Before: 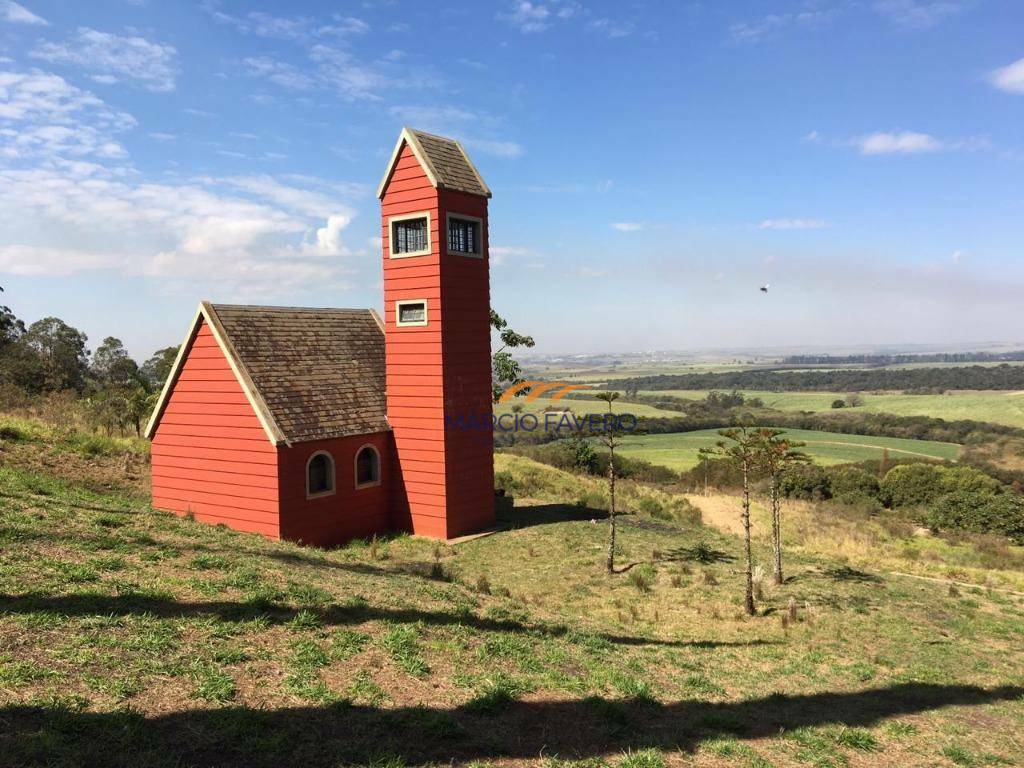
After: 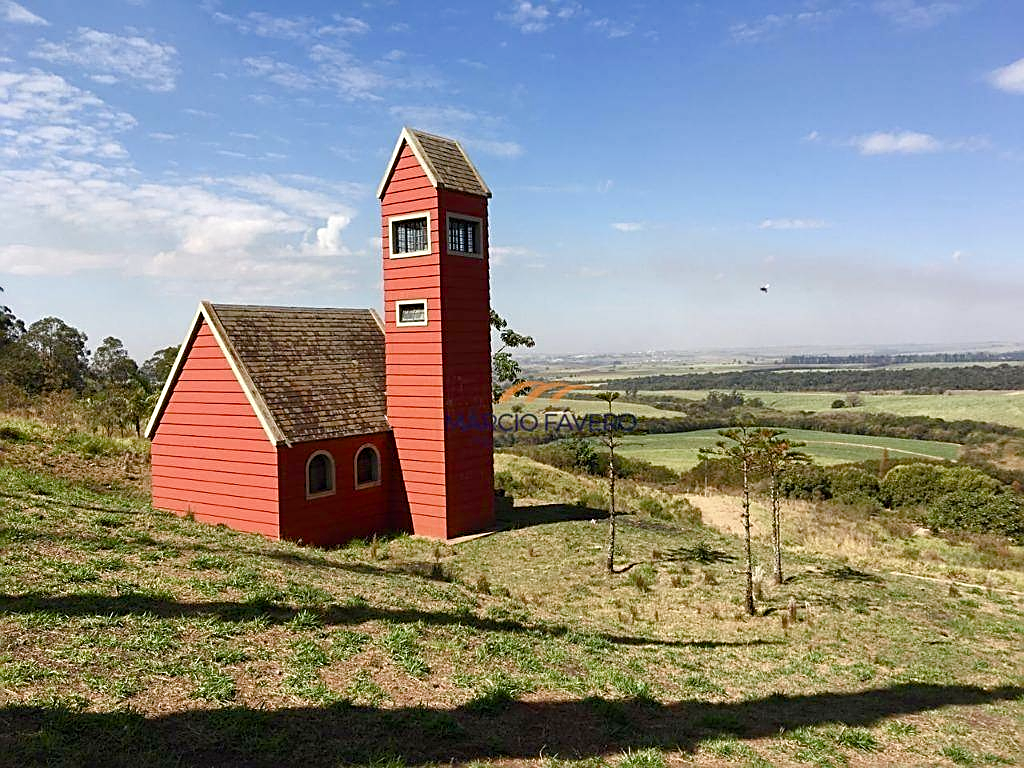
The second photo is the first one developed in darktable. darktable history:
color balance rgb: perceptual saturation grading › global saturation 20%, perceptual saturation grading › highlights -50%, perceptual saturation grading › shadows 30%
sharpen: amount 0.75
